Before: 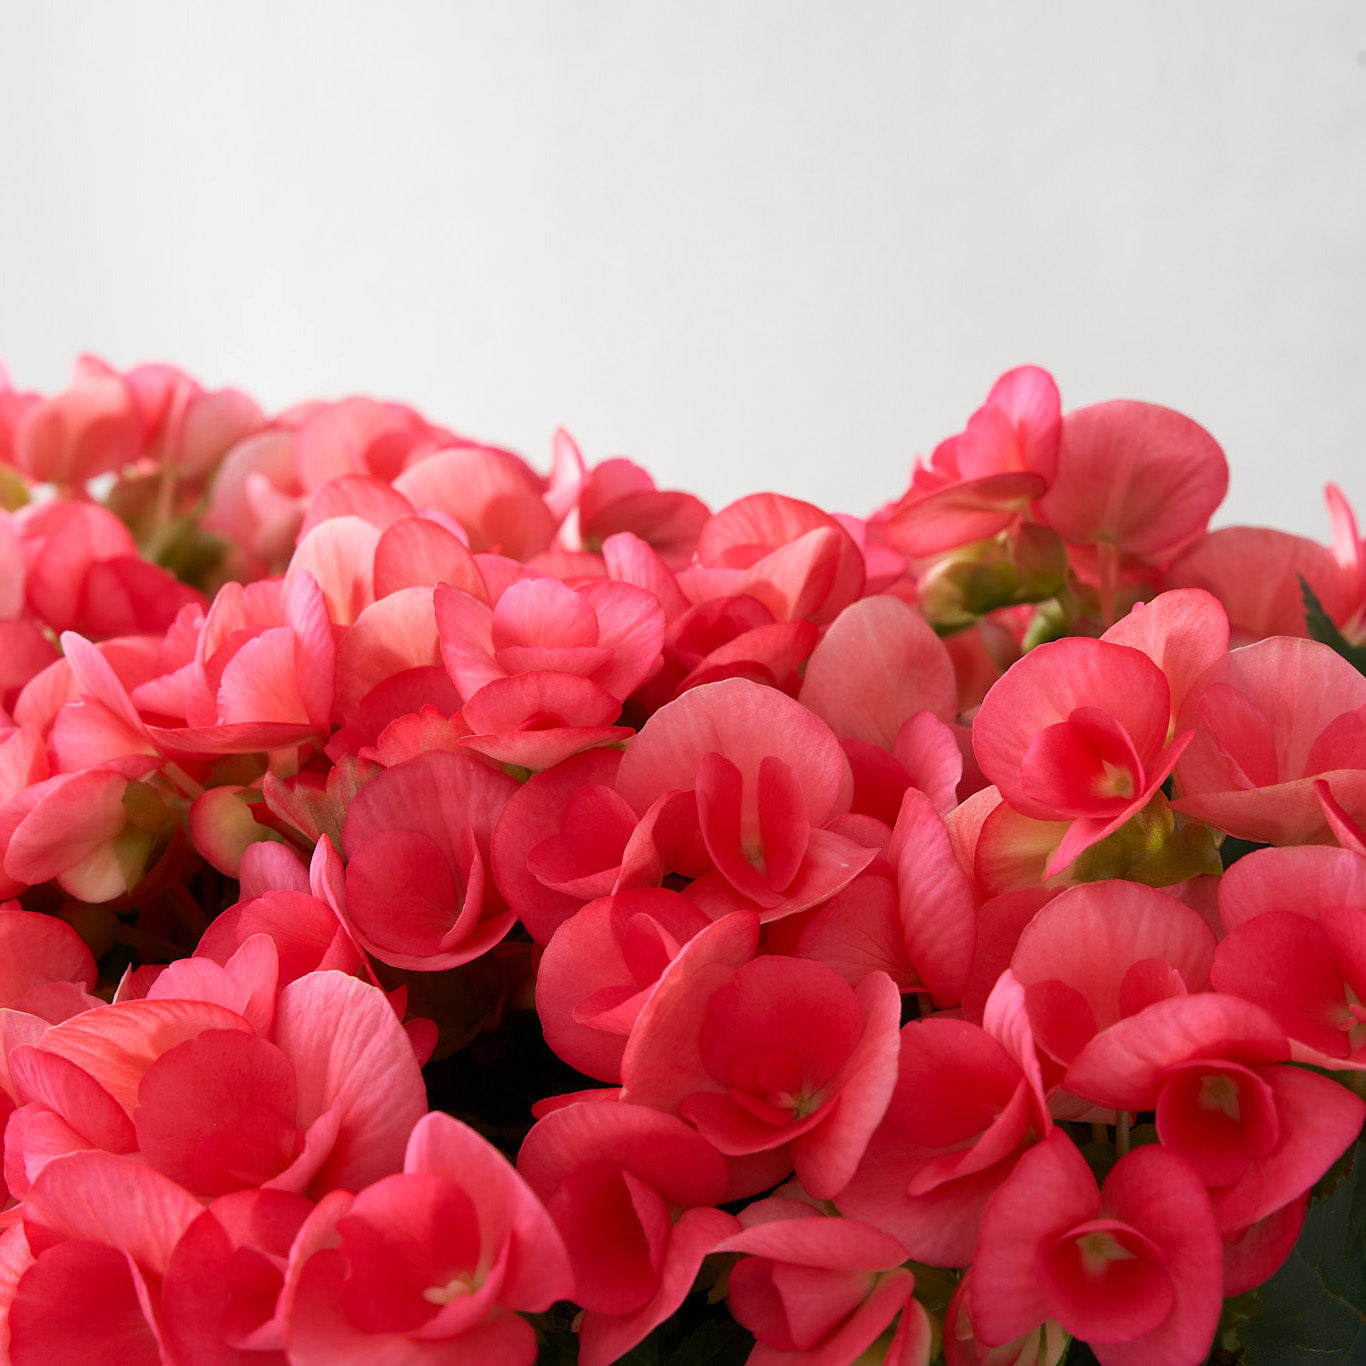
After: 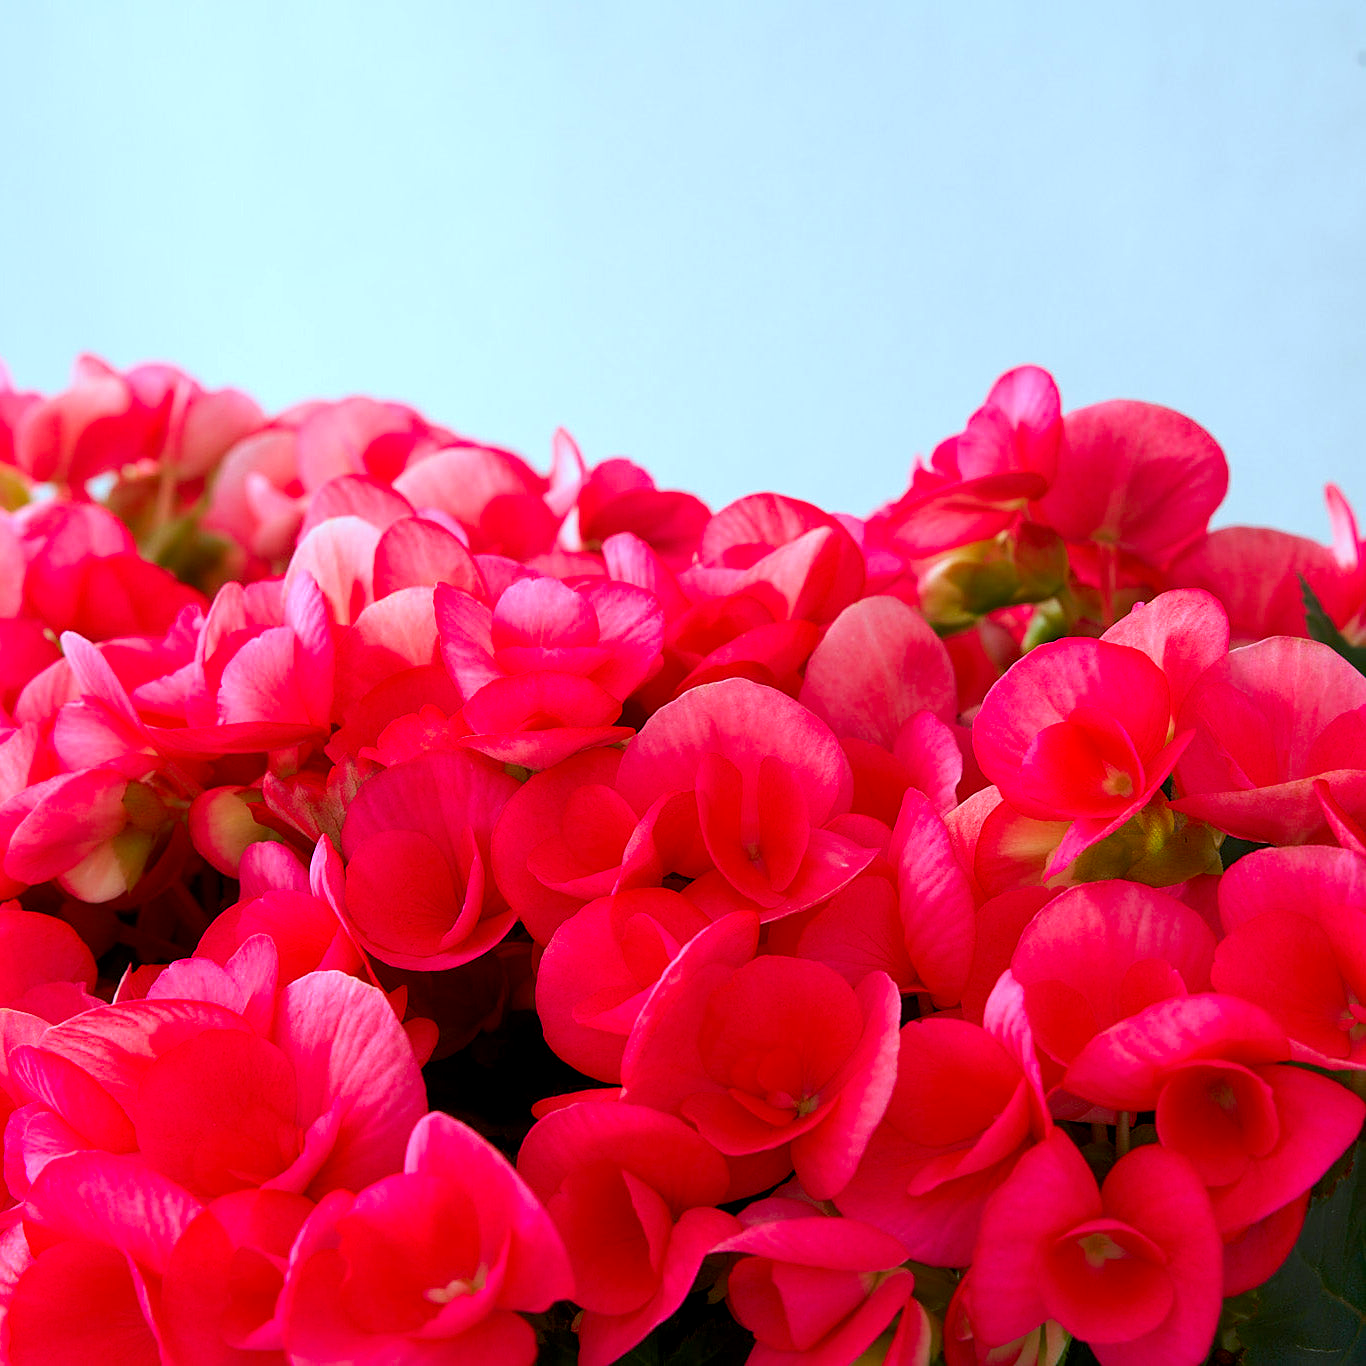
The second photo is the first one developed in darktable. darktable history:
color correction: highlights a* -10.68, highlights b* -19.55
contrast brightness saturation: saturation 0.486
sharpen: amount 0.216
local contrast: highlights 103%, shadows 103%, detail 119%, midtone range 0.2
